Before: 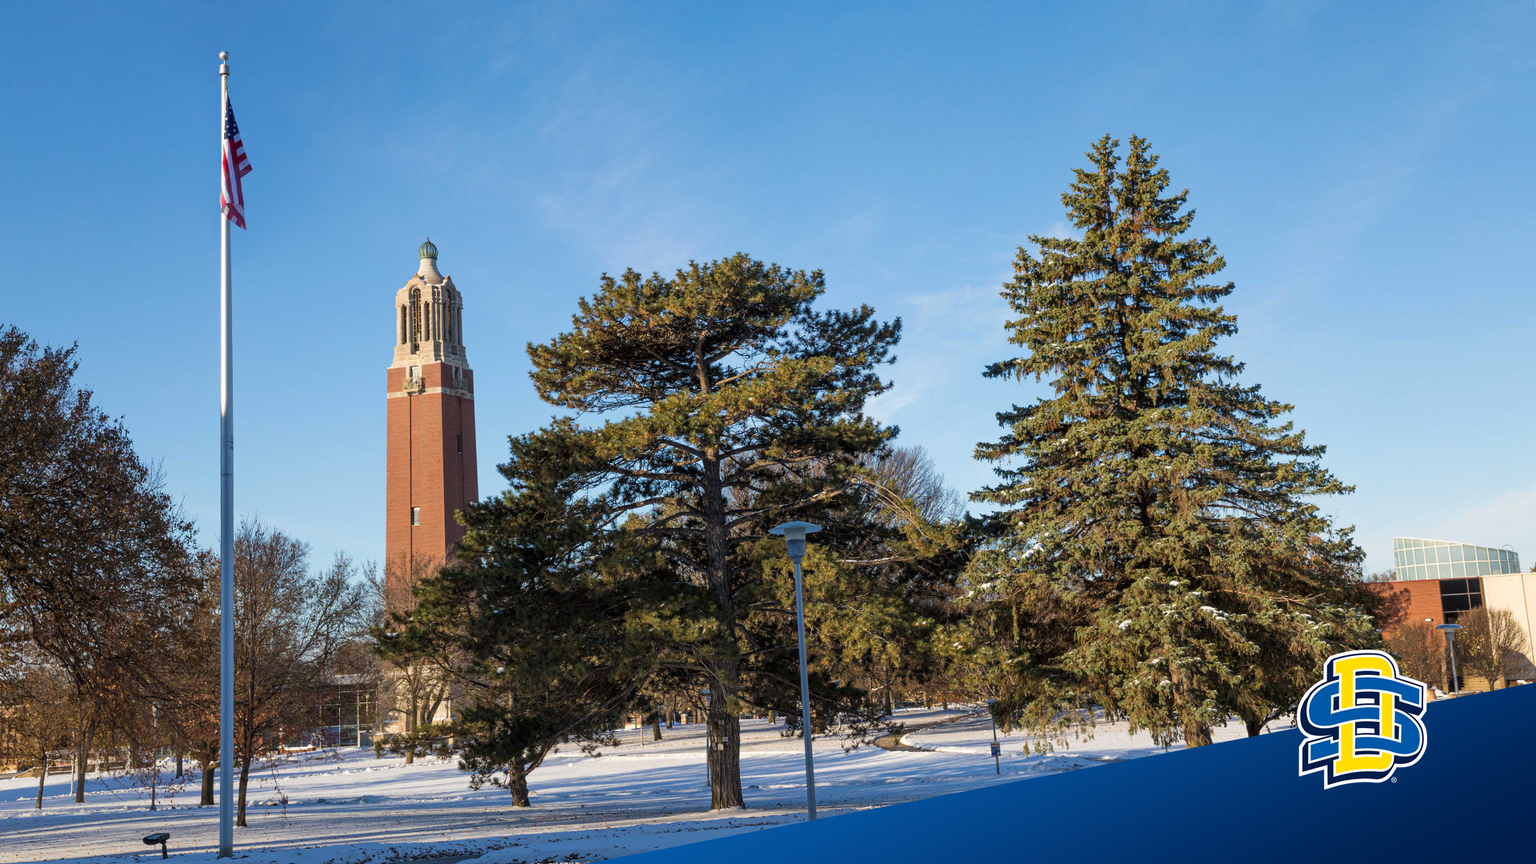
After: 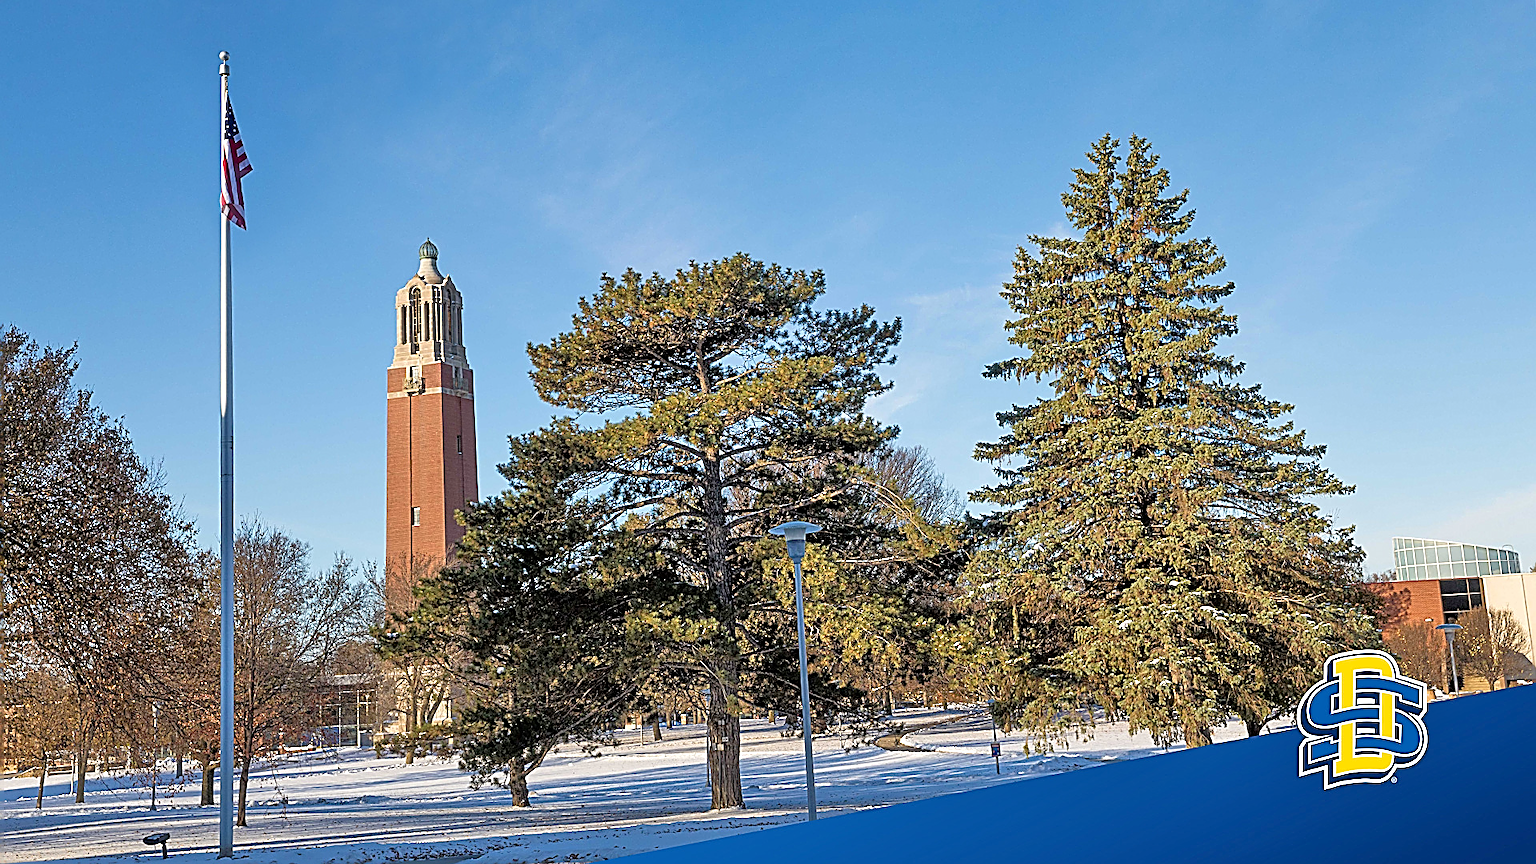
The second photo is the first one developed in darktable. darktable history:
tone equalizer: -7 EV 0.151 EV, -6 EV 0.576 EV, -5 EV 1.18 EV, -4 EV 1.33 EV, -3 EV 1.16 EV, -2 EV 0.6 EV, -1 EV 0.147 EV
sharpen: amount 1.879
